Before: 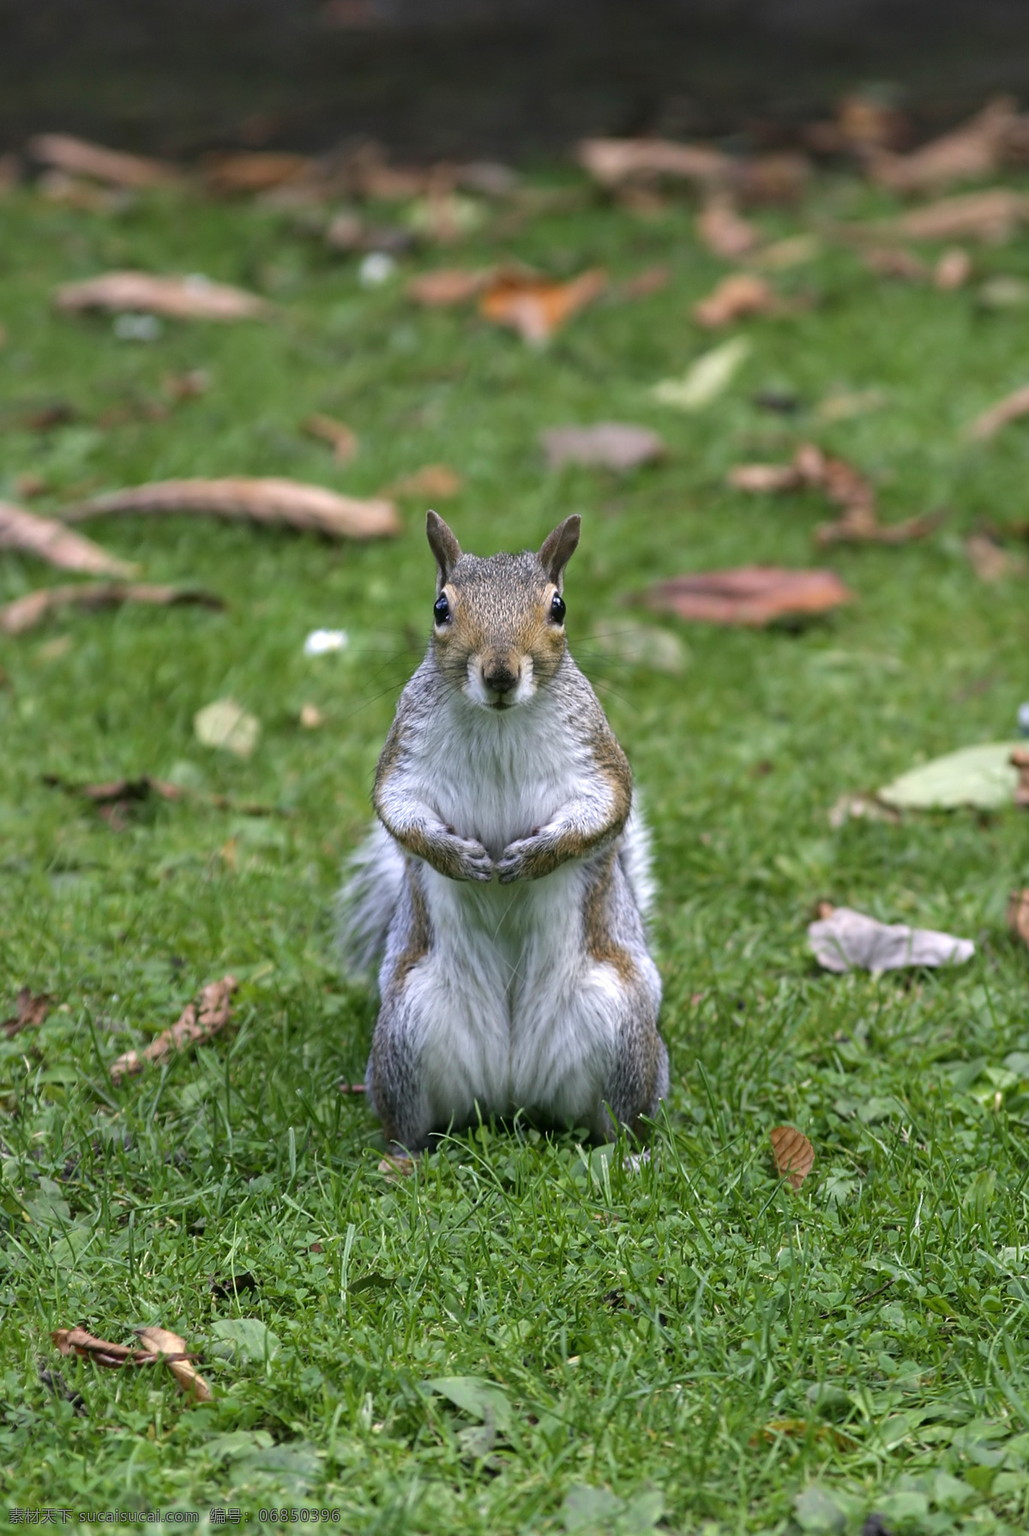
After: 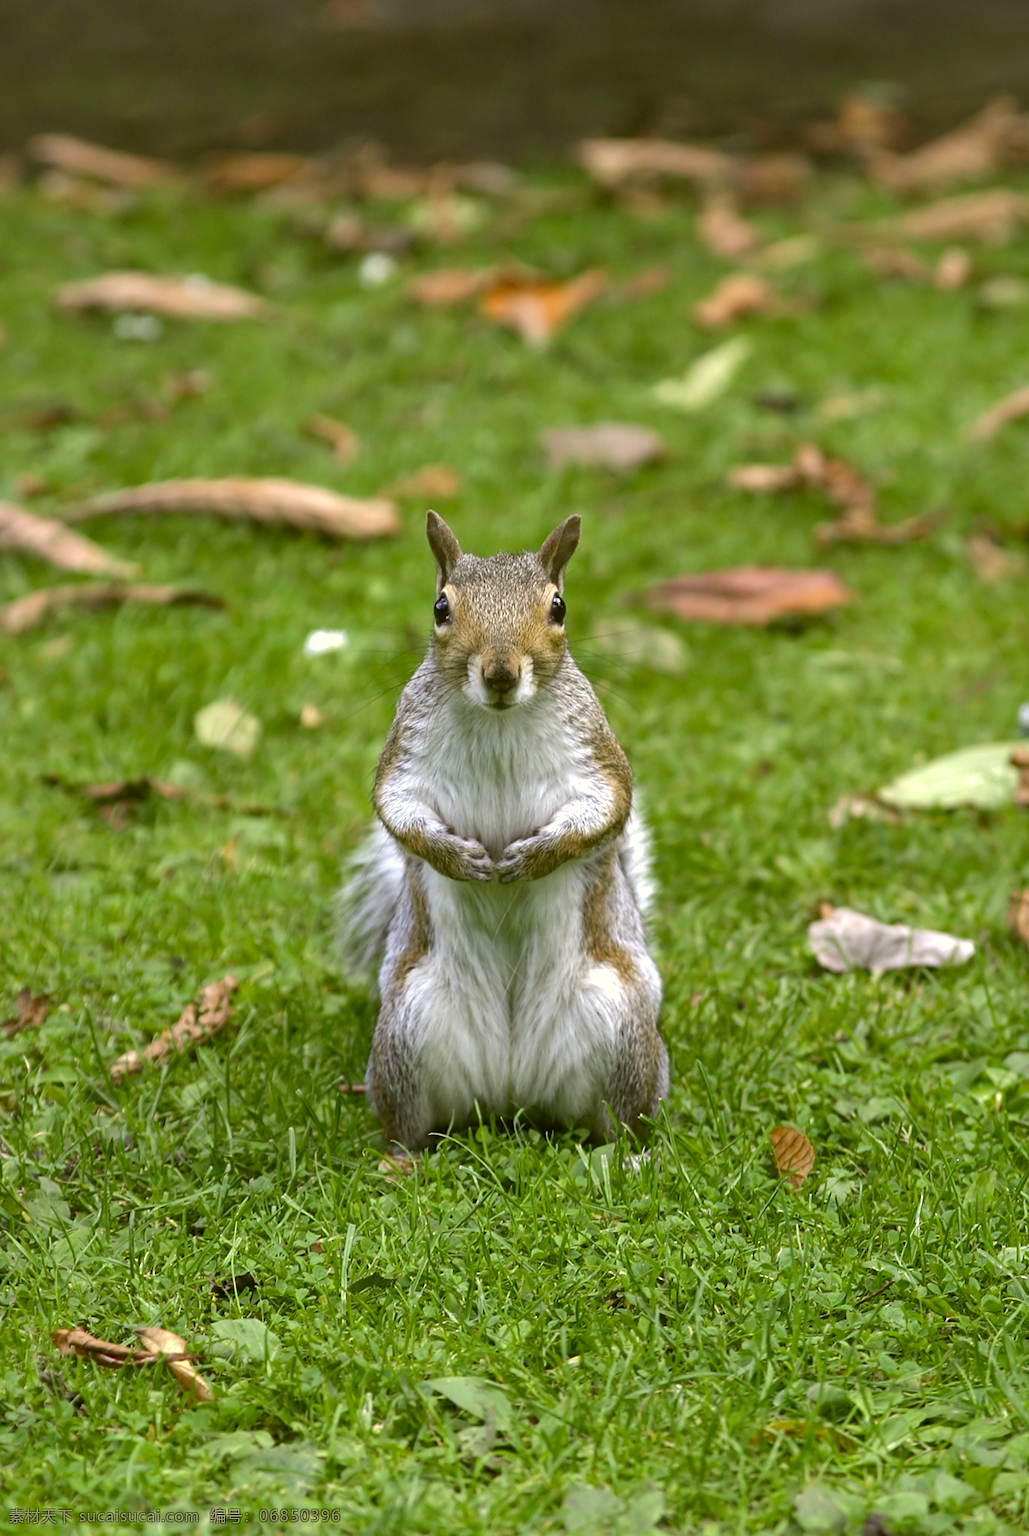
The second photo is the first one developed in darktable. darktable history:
shadows and highlights: on, module defaults
exposure: exposure 0.3 EV, compensate highlight preservation false
color correction: highlights a* -1.43, highlights b* 10.12, shadows a* 0.395, shadows b* 19.35
